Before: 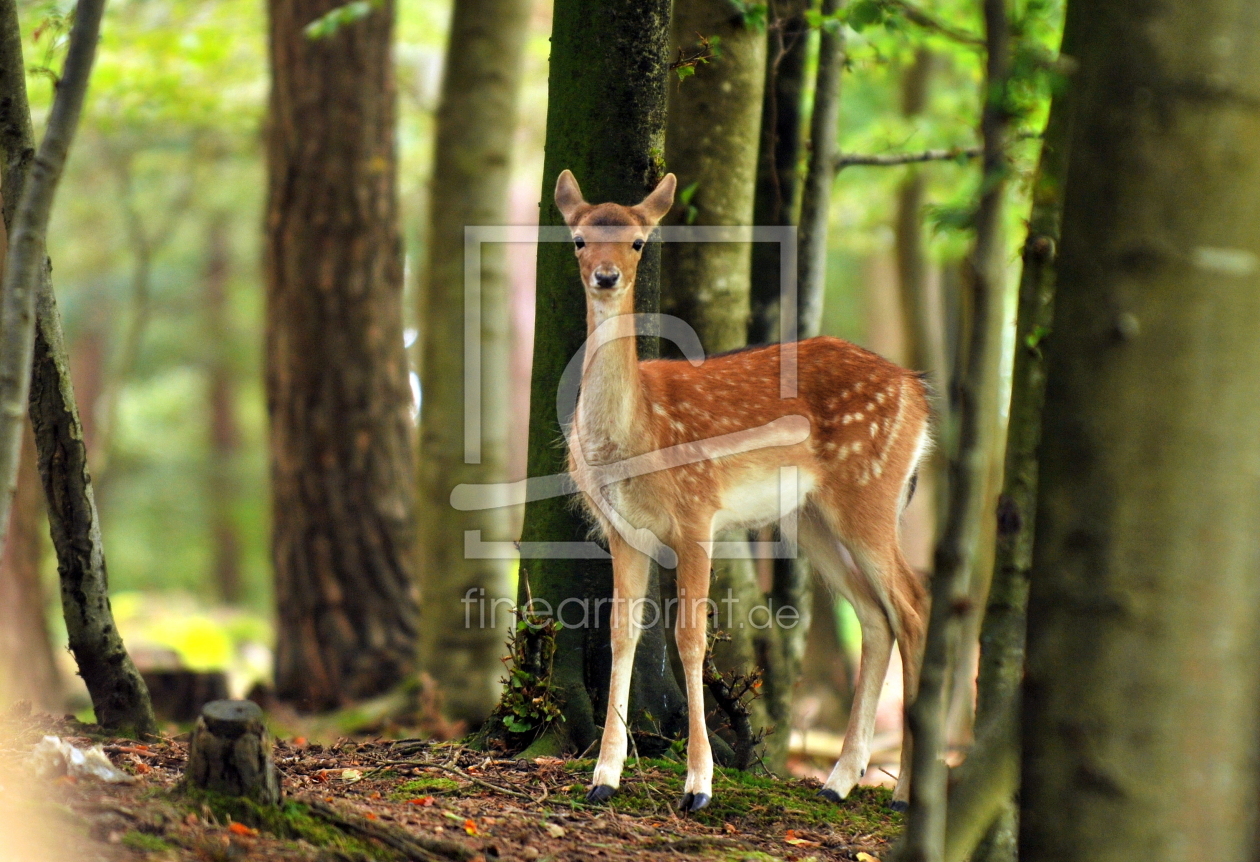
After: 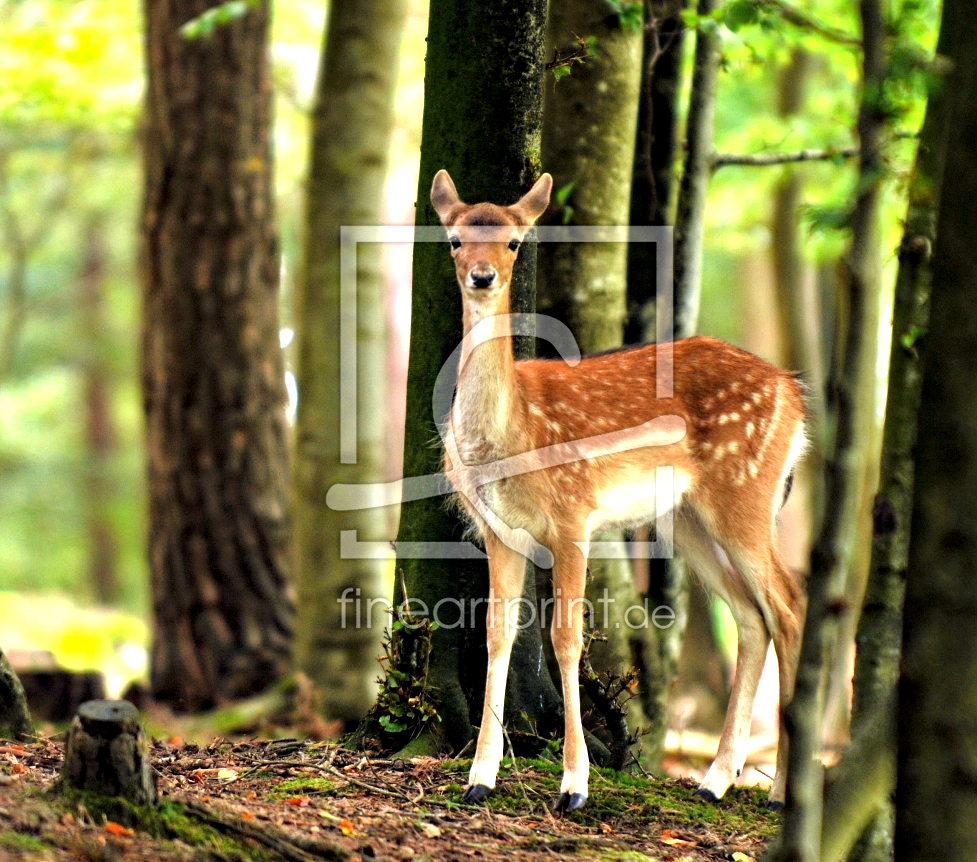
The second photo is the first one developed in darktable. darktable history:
tone equalizer: -8 EV -0.737 EV, -7 EV -0.734 EV, -6 EV -0.601 EV, -5 EV -0.372 EV, -3 EV 0.382 EV, -2 EV 0.6 EV, -1 EV 0.676 EV, +0 EV 0.743 EV
local contrast: highlights 106%, shadows 103%, detail 119%, midtone range 0.2
haze removal: compatibility mode true
crop: left 9.845%, right 12.56%
